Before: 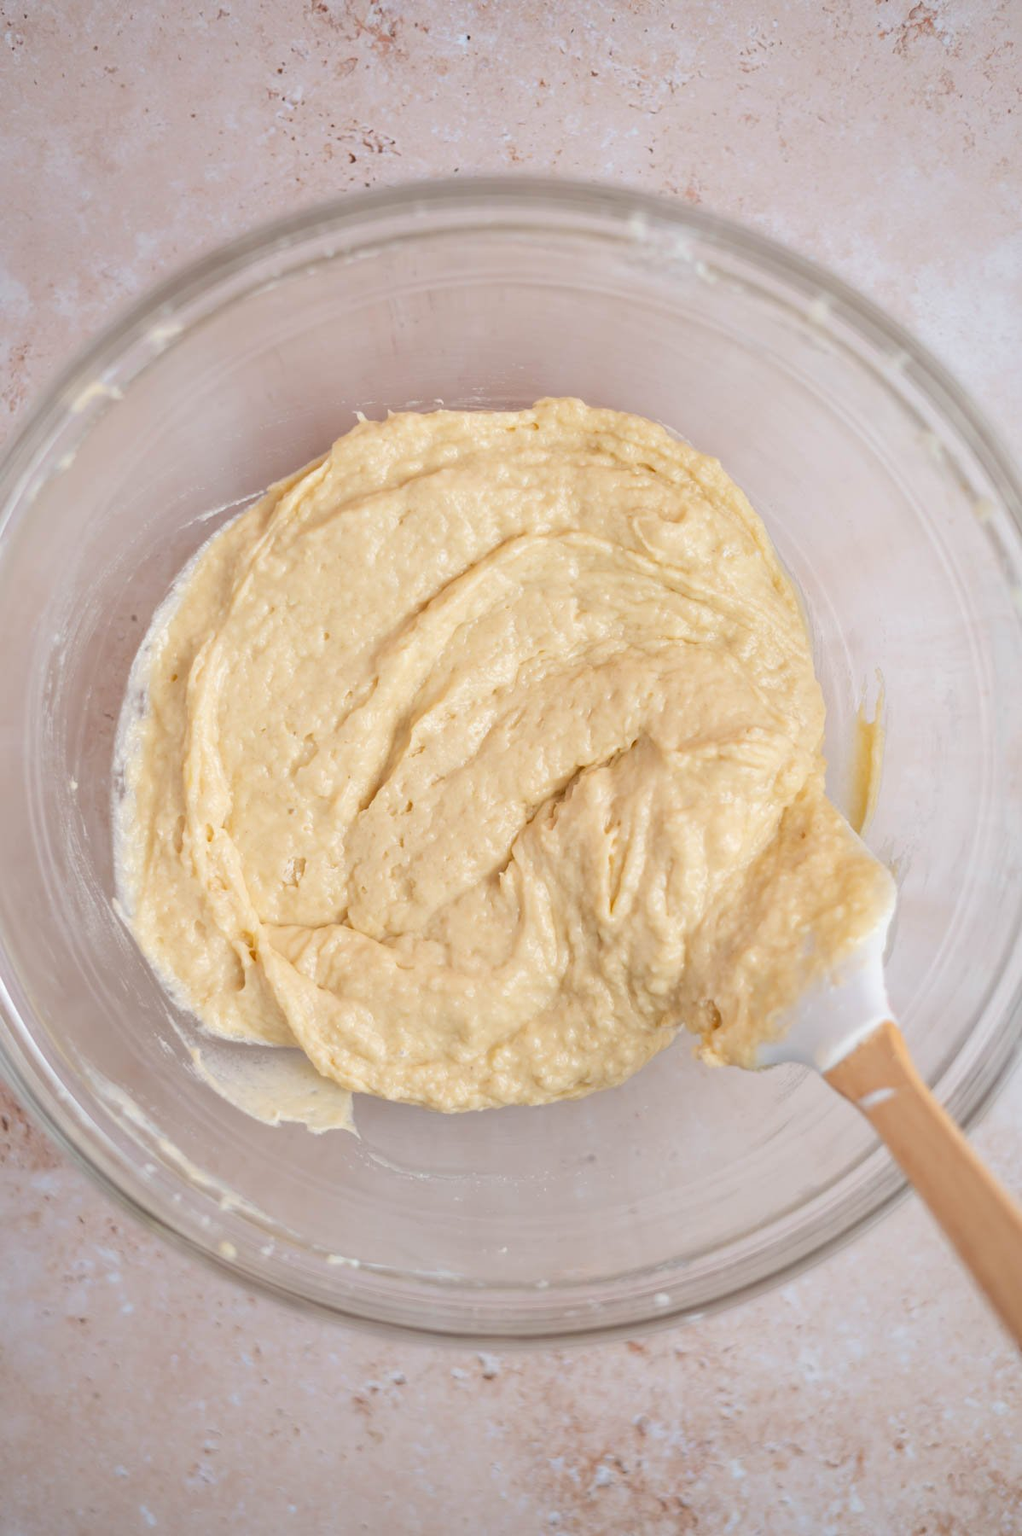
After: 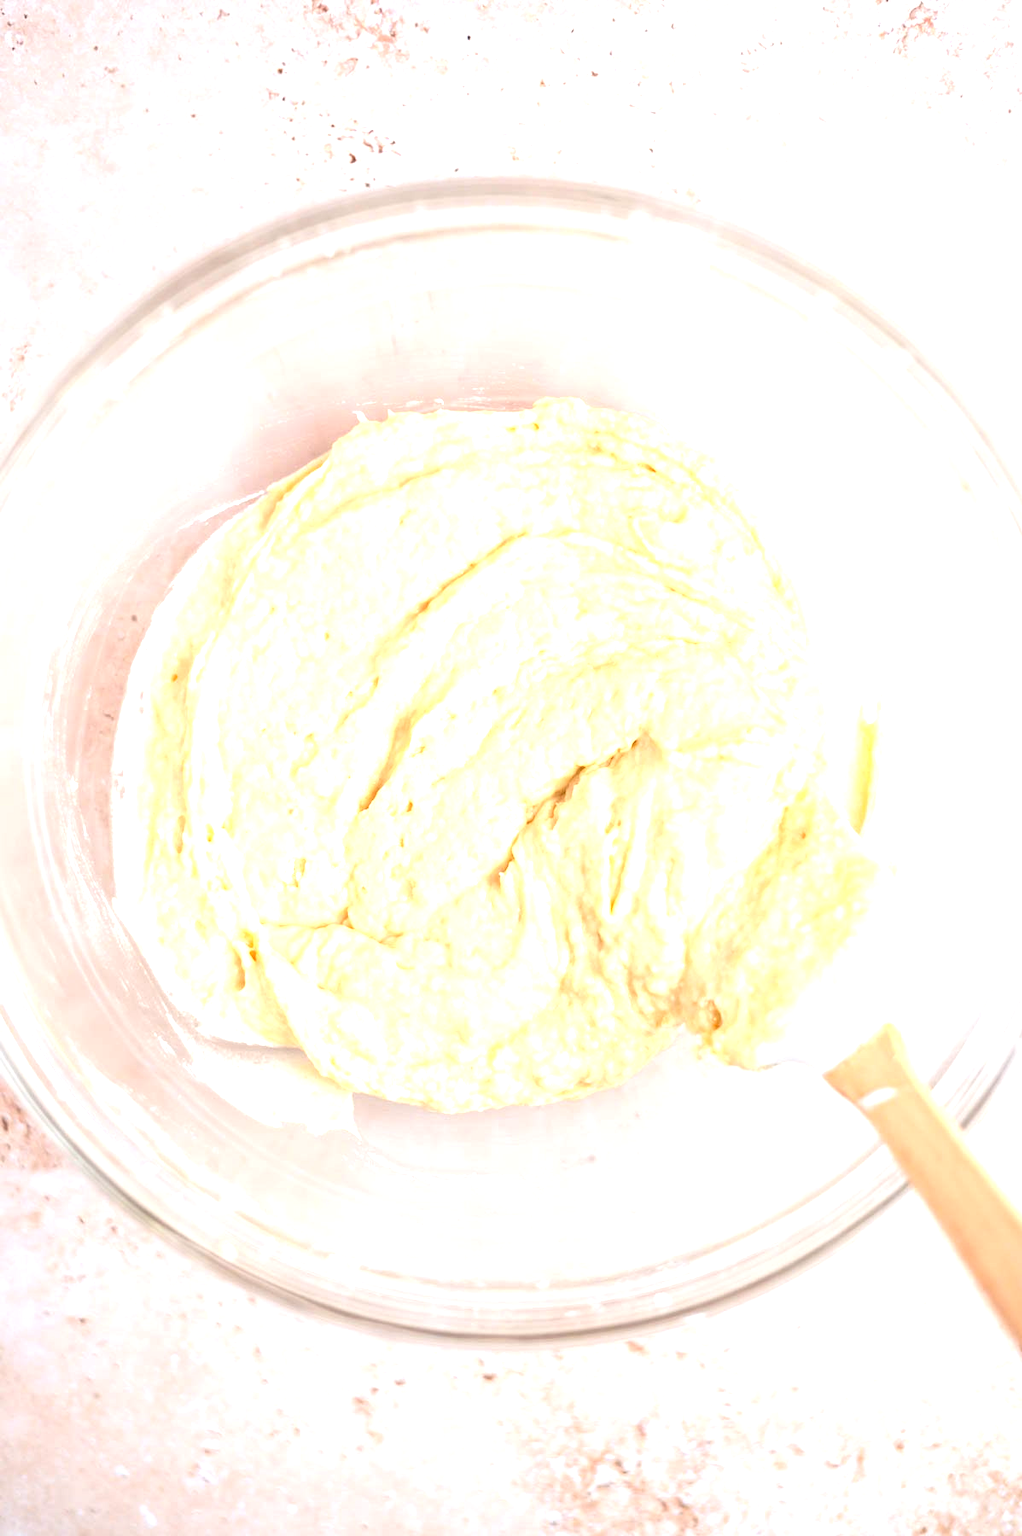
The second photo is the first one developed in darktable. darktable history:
exposure: black level correction 0, exposure 1.371 EV, compensate highlight preservation false
